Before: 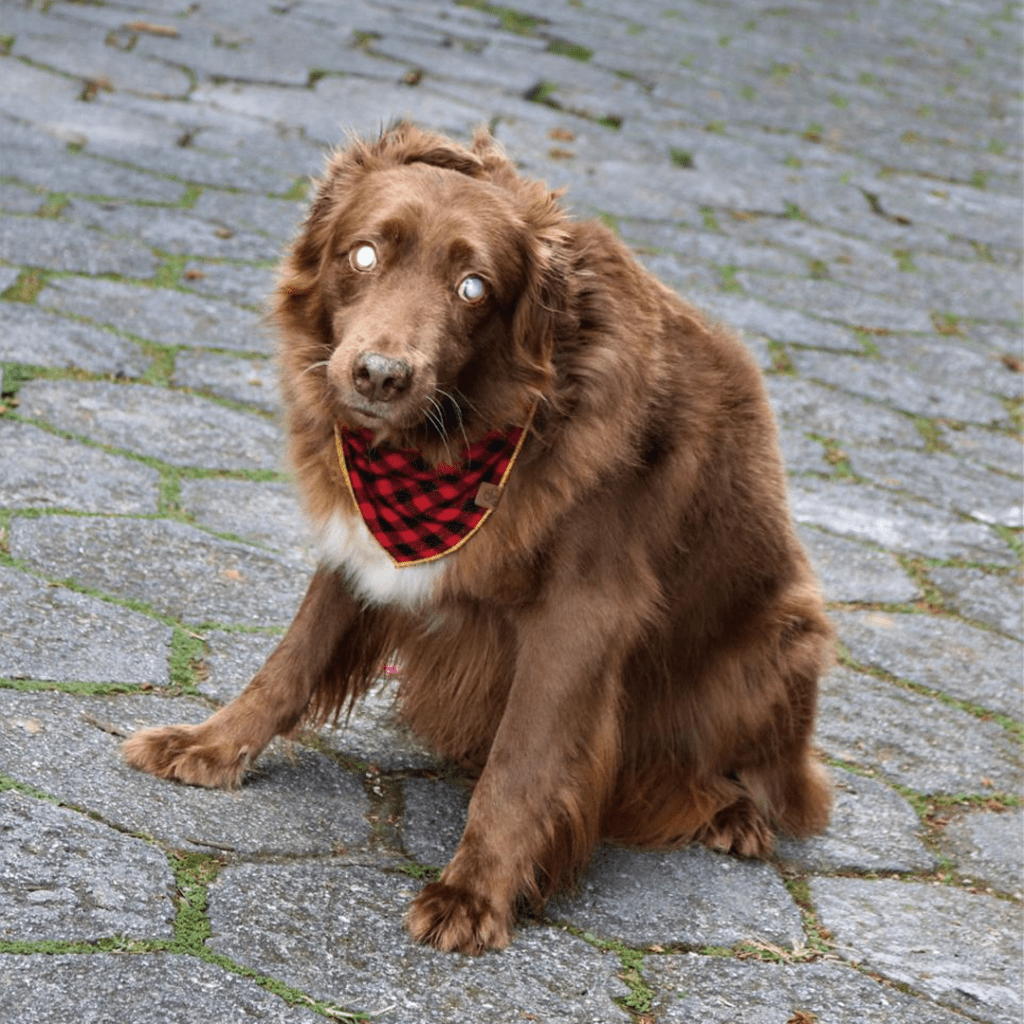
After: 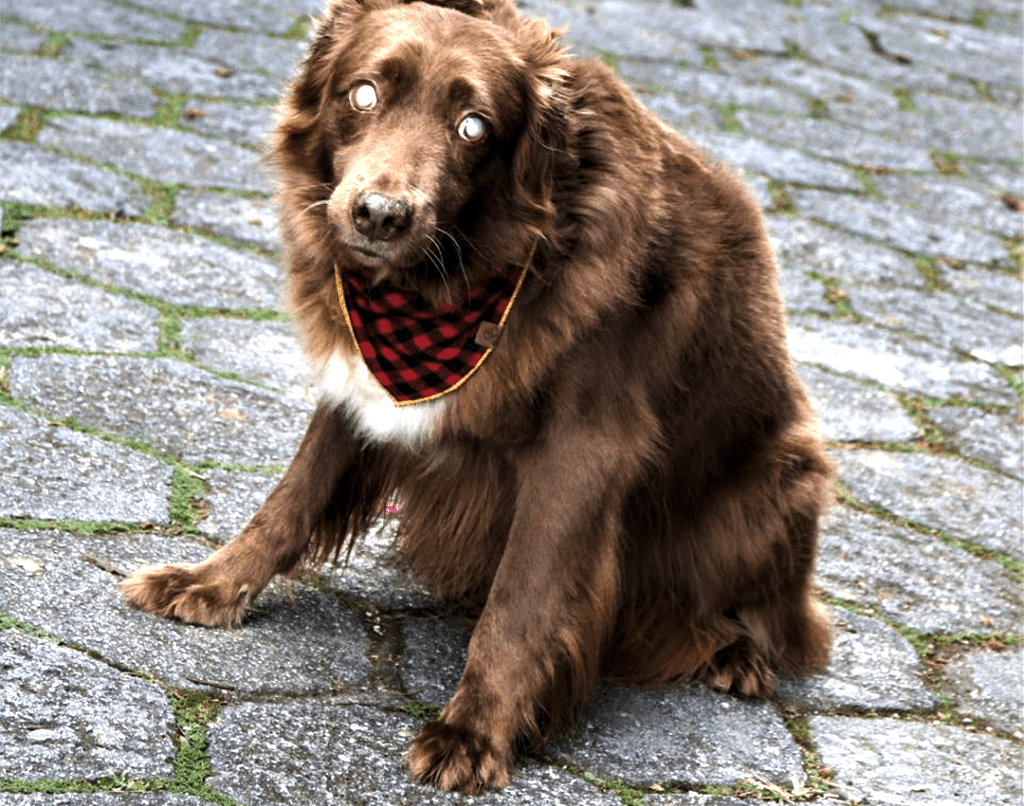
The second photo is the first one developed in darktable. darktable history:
levels: levels [0.044, 0.475, 0.791]
crop and rotate: top 15.774%, bottom 5.506%
